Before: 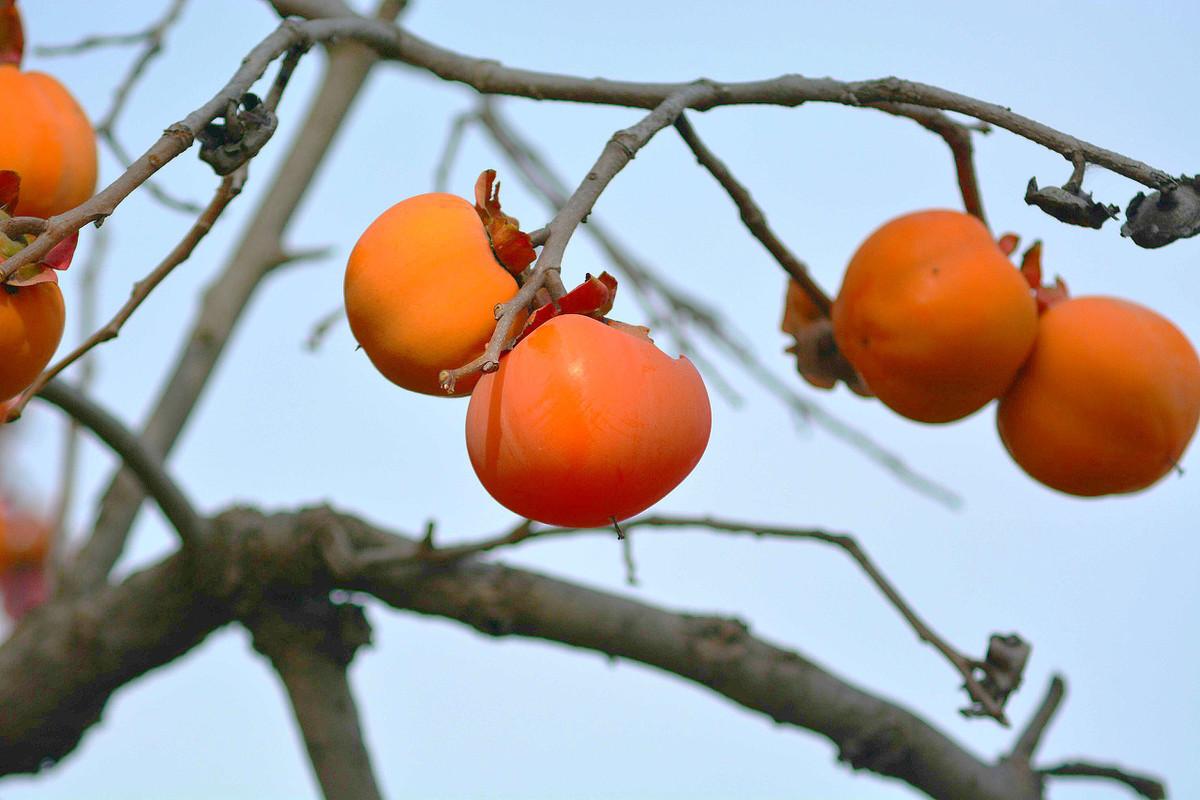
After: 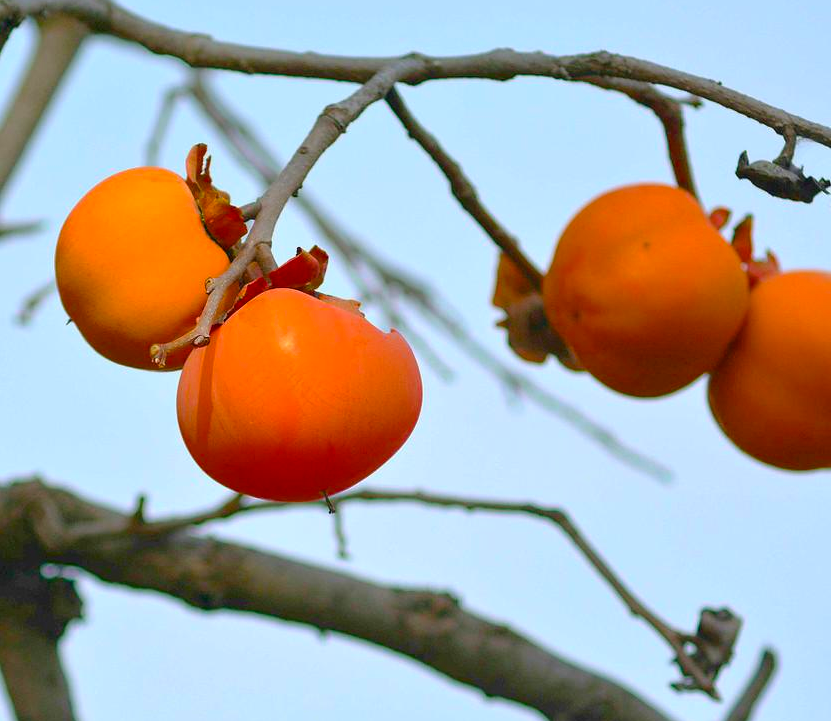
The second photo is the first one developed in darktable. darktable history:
color balance rgb: perceptual saturation grading › global saturation 25.3%, global vibrance 20%
crop and rotate: left 24.113%, top 3.278%, right 6.617%, bottom 6.582%
